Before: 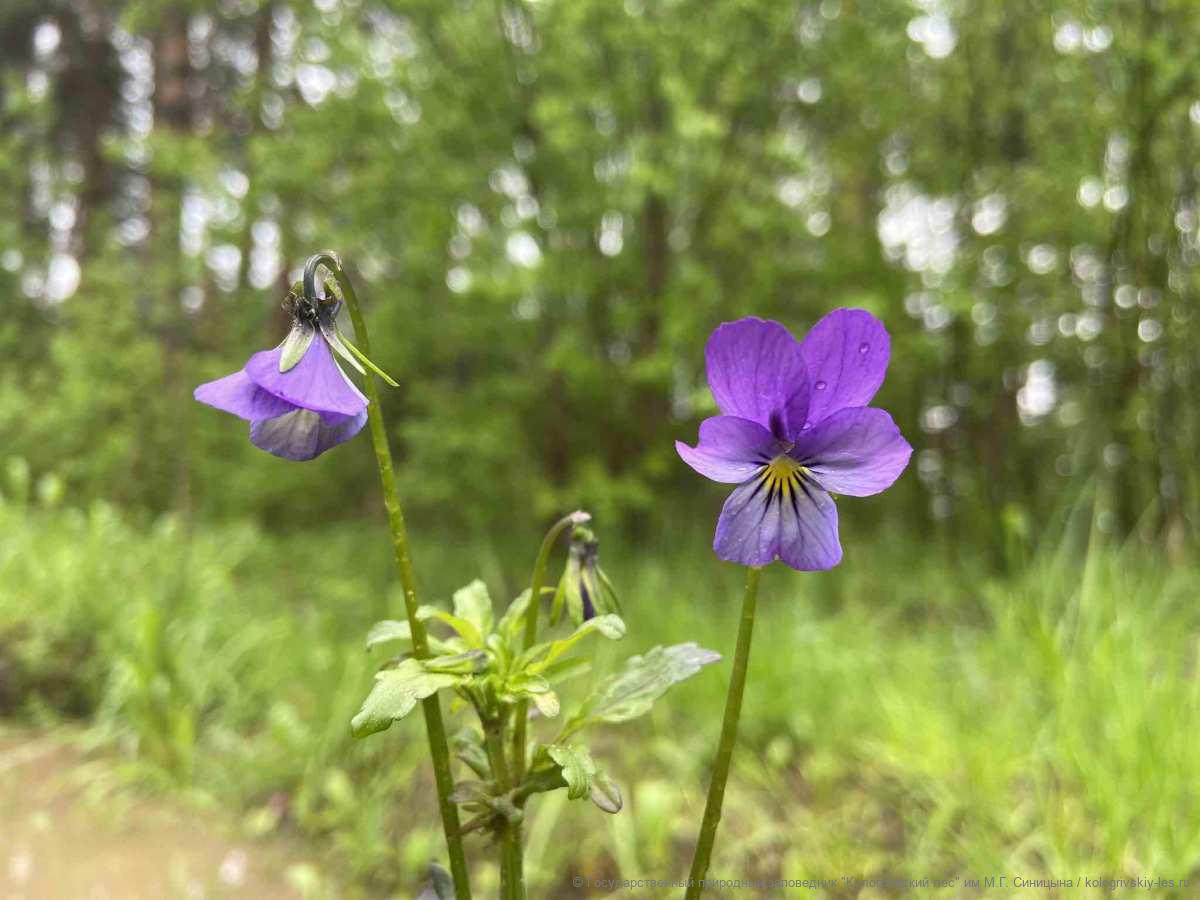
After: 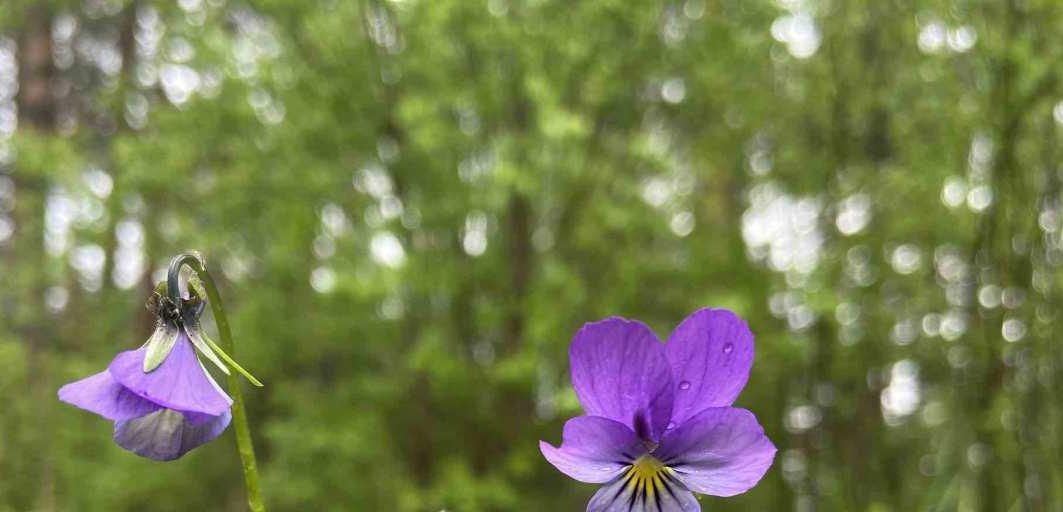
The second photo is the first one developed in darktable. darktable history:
crop and rotate: left 11.363%, bottom 43.104%
tone equalizer: on, module defaults
